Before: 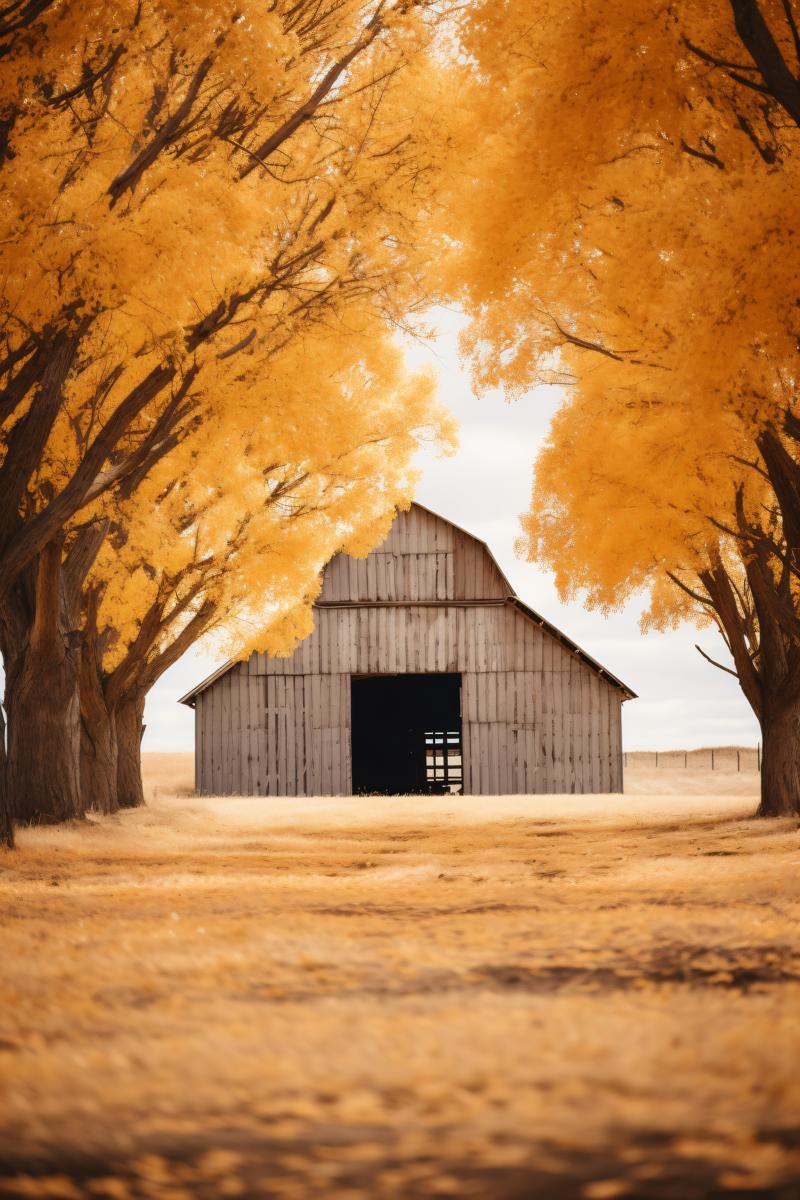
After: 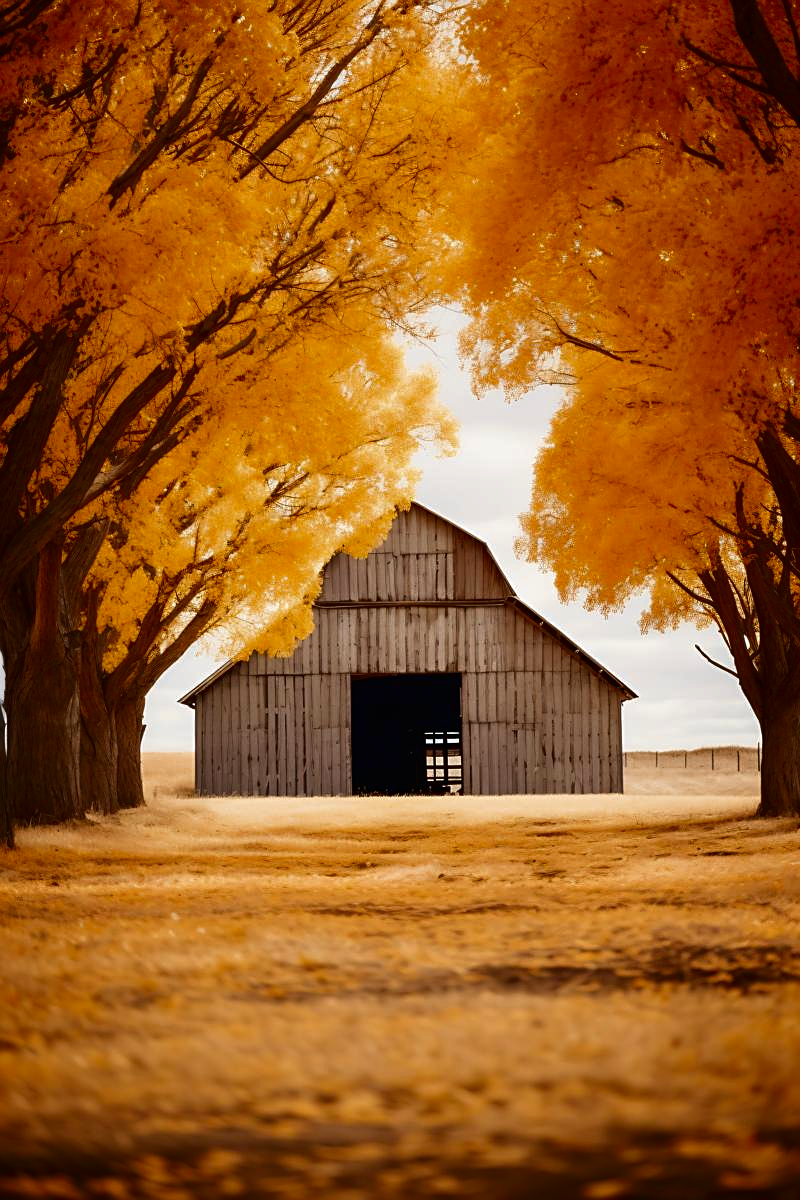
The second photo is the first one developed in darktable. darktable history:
sharpen: on, module defaults
contrast brightness saturation: brightness -0.25, saturation 0.2
